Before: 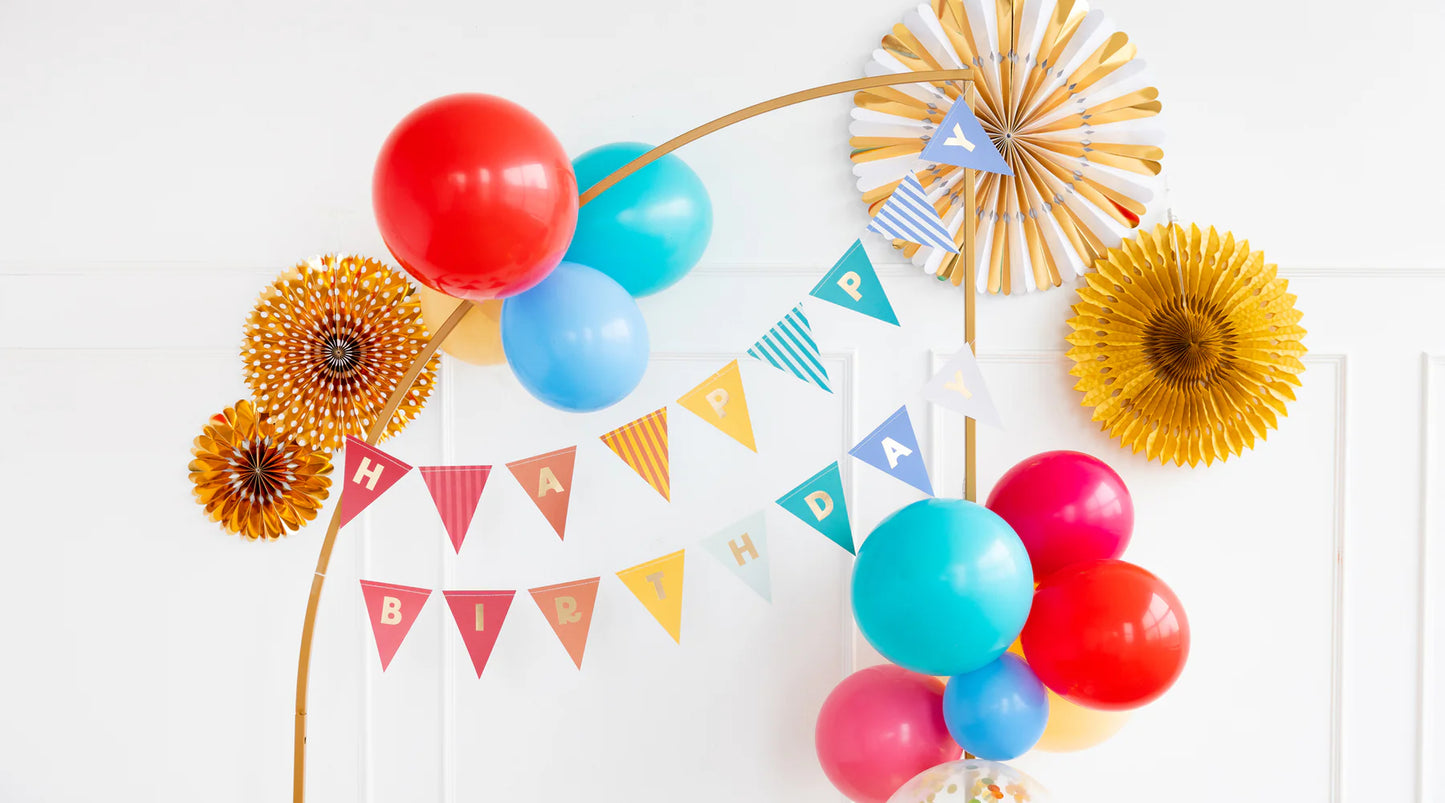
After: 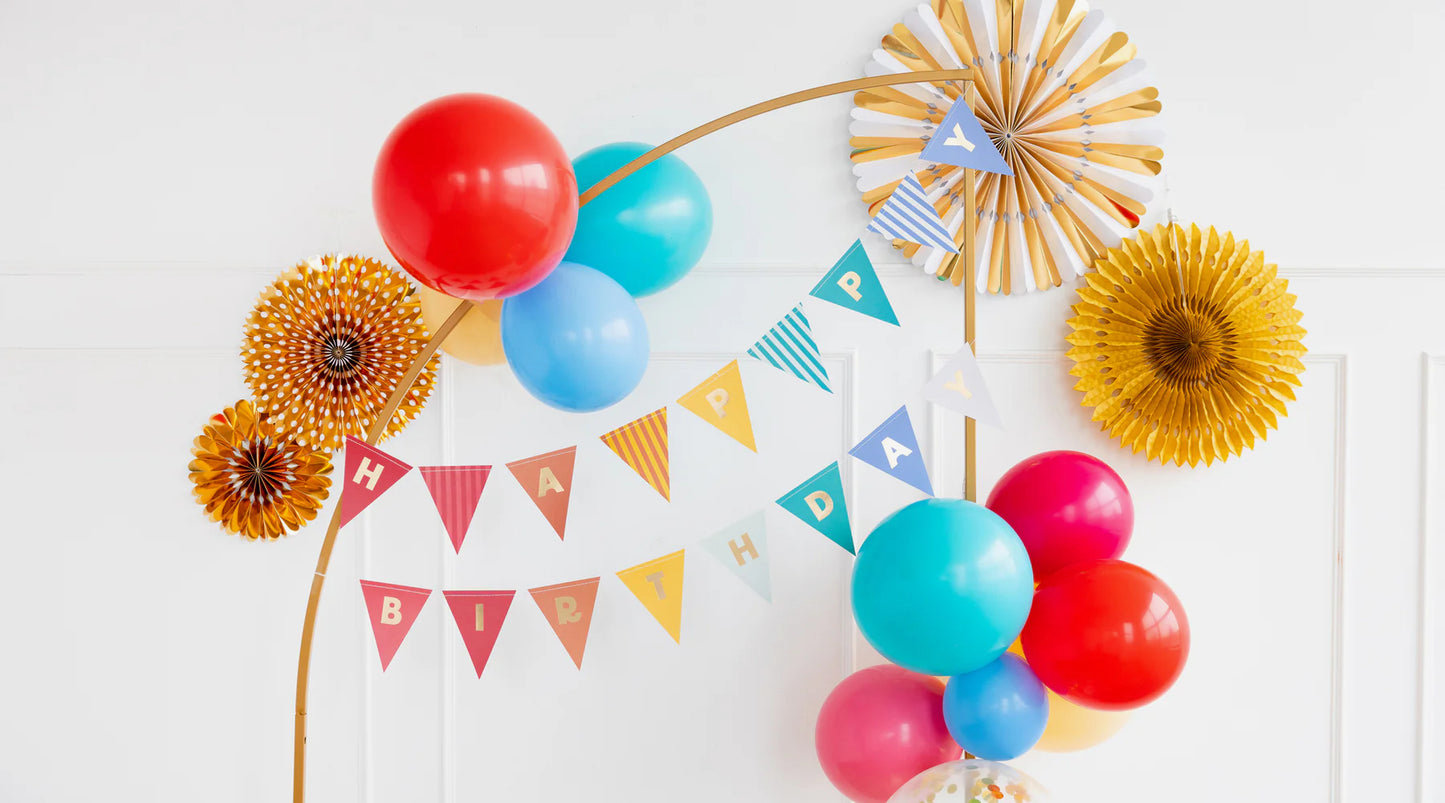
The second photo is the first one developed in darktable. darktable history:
exposure: exposure -0.111 EV, compensate exposure bias true, compensate highlight preservation false
